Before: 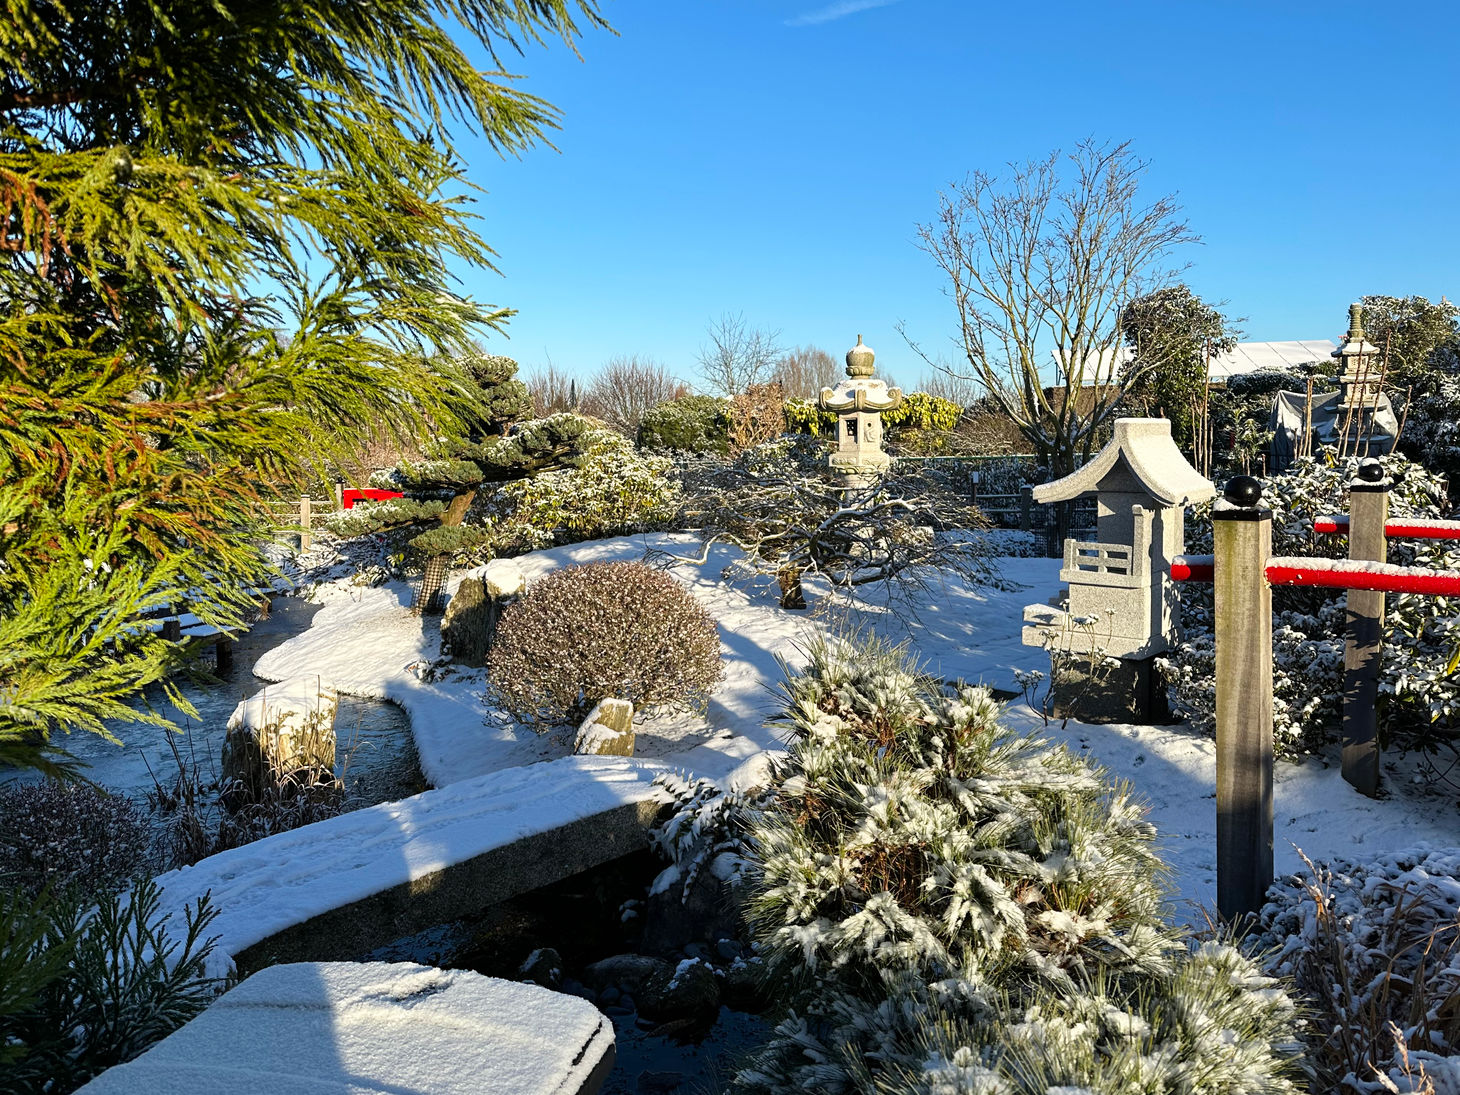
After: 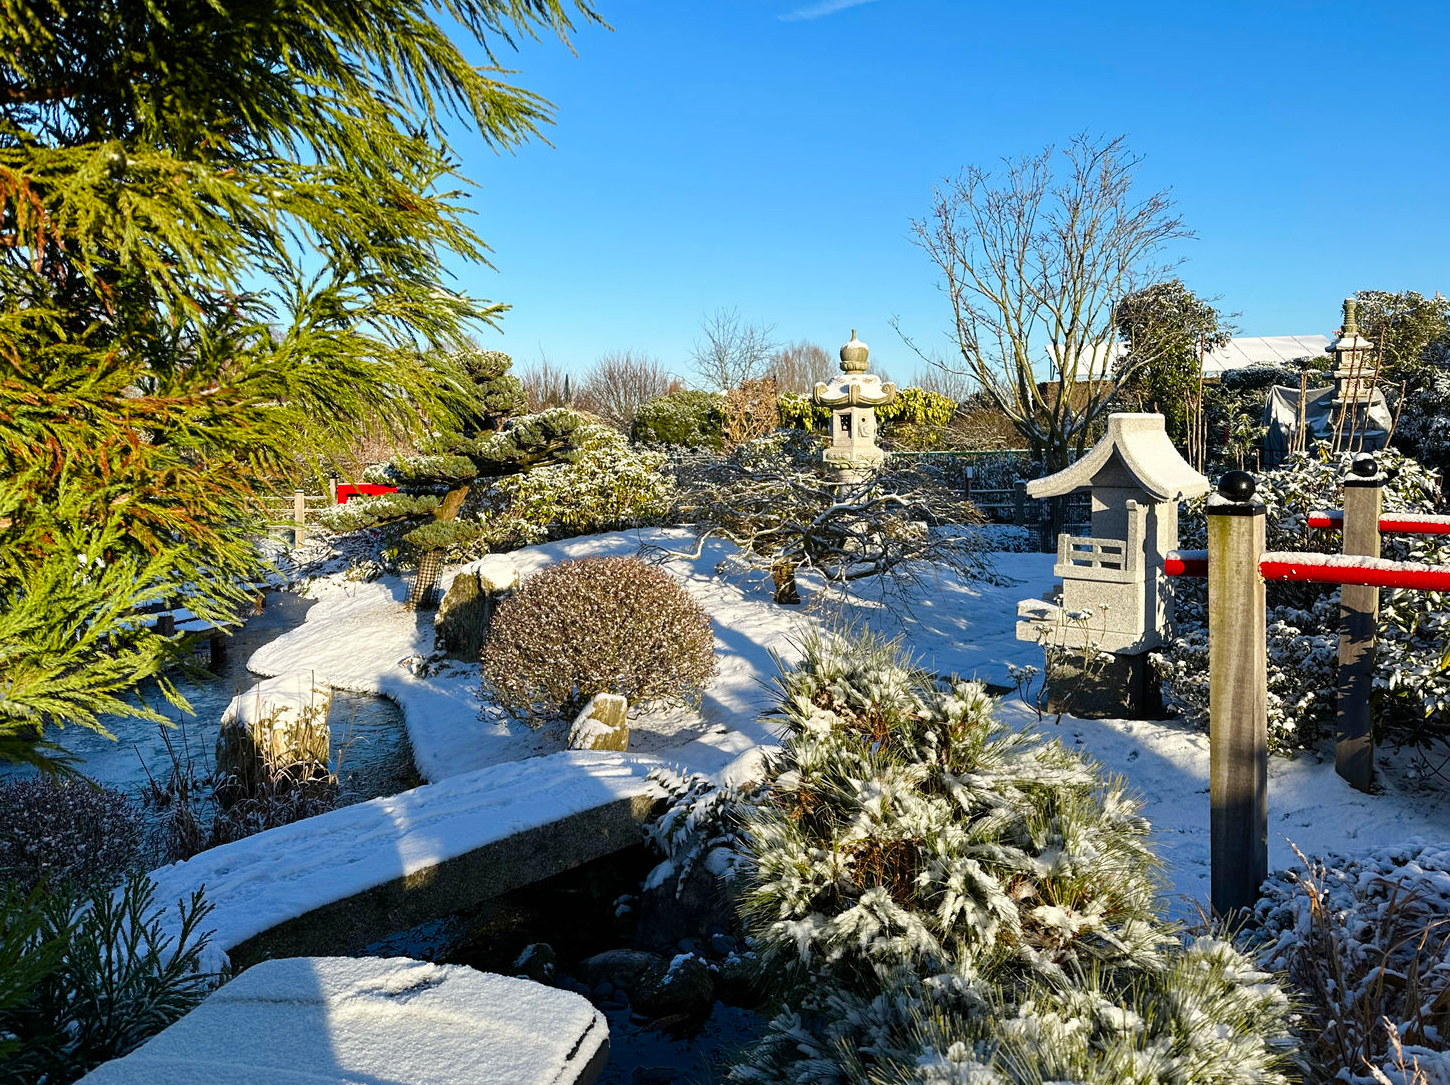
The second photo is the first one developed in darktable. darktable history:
color balance rgb: perceptual saturation grading › global saturation 20%, perceptual saturation grading › highlights -25%, perceptual saturation grading › shadows 25%
crop: left 0.434%, top 0.485%, right 0.244%, bottom 0.386%
